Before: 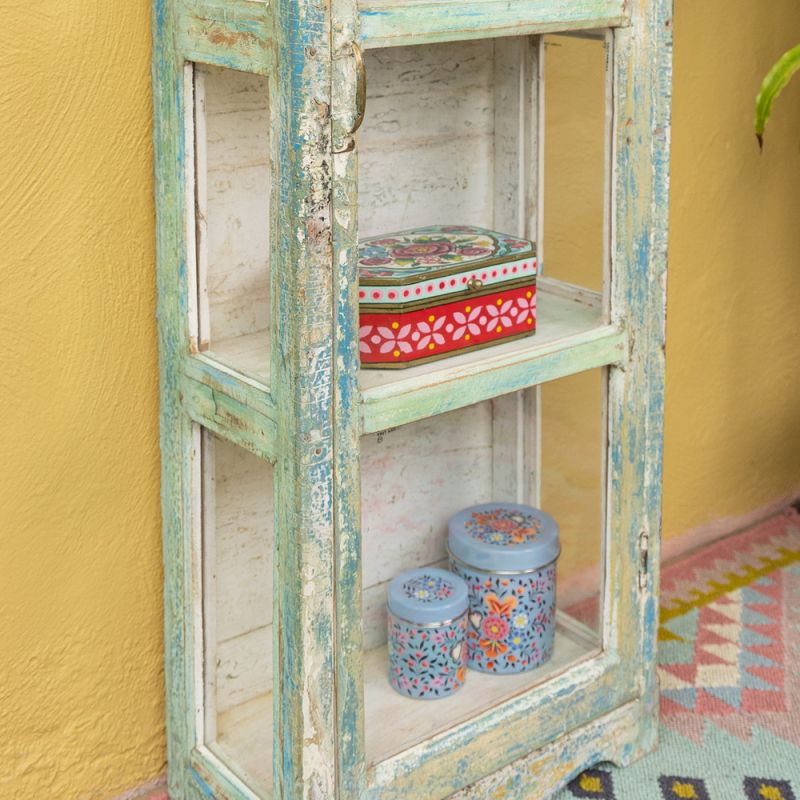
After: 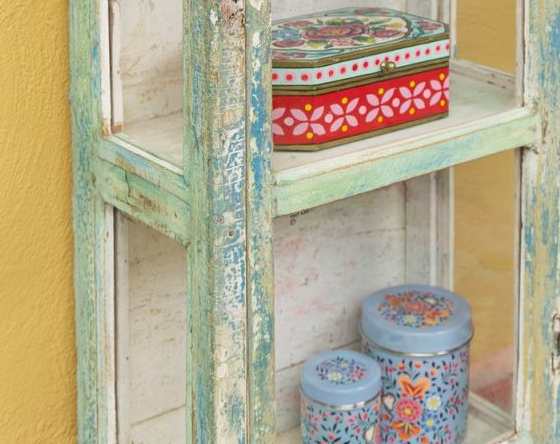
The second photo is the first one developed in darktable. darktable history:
crop: left 10.927%, top 27.335%, right 18.246%, bottom 17.136%
